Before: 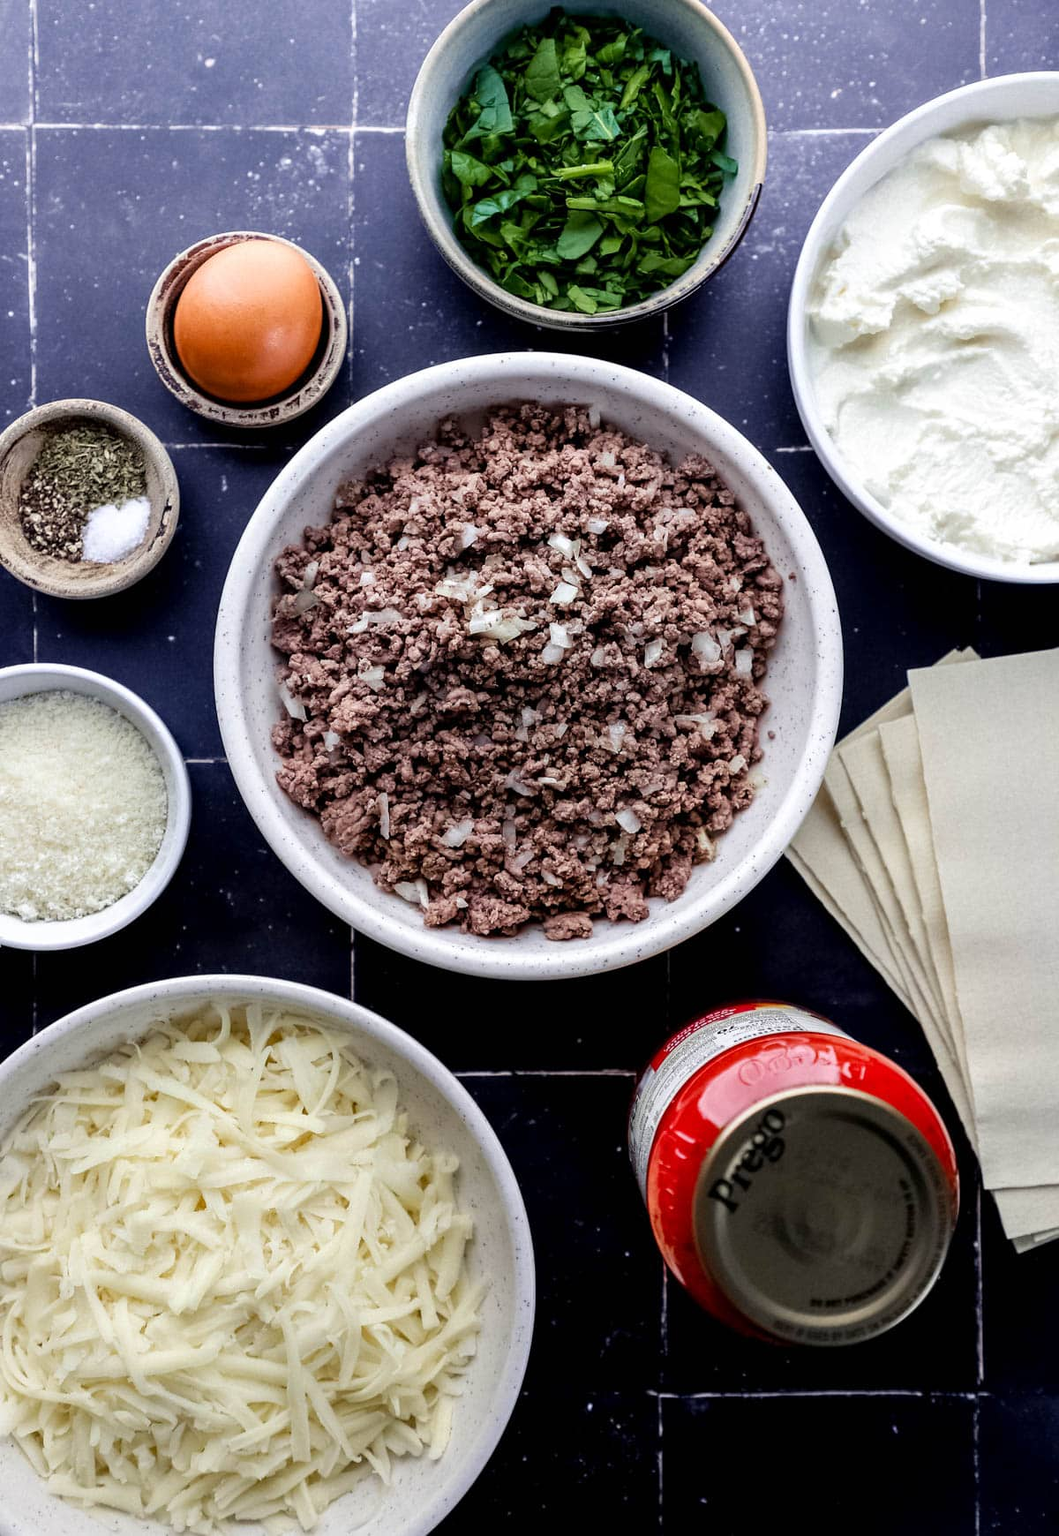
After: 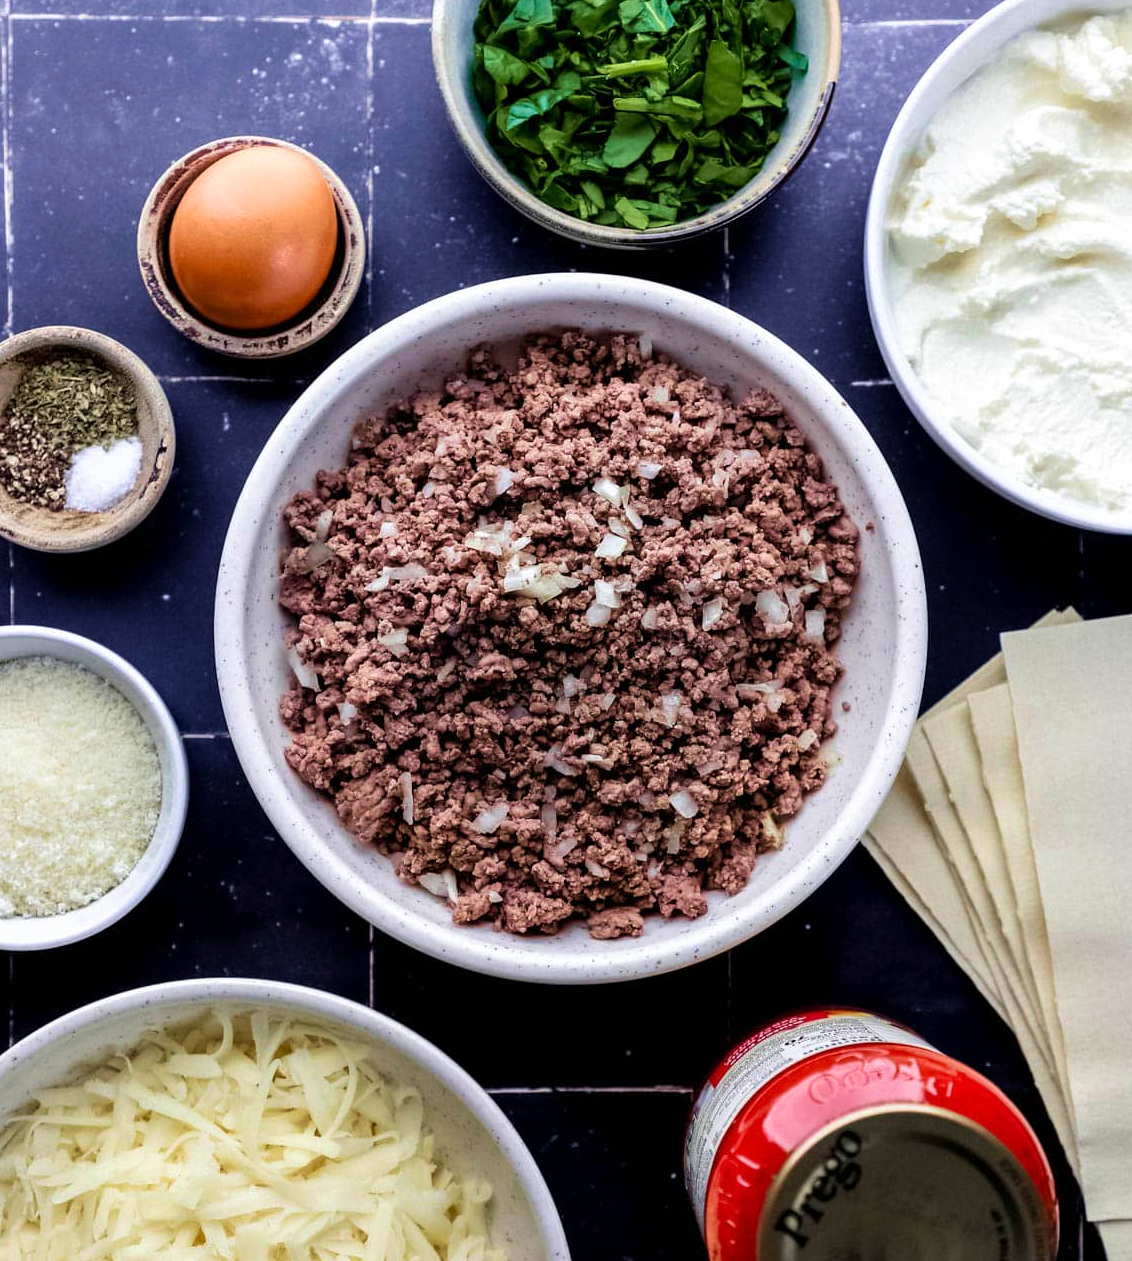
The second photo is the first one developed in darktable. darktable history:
crop: left 2.399%, top 7.278%, right 3.228%, bottom 20.247%
velvia: strength 45.02%
